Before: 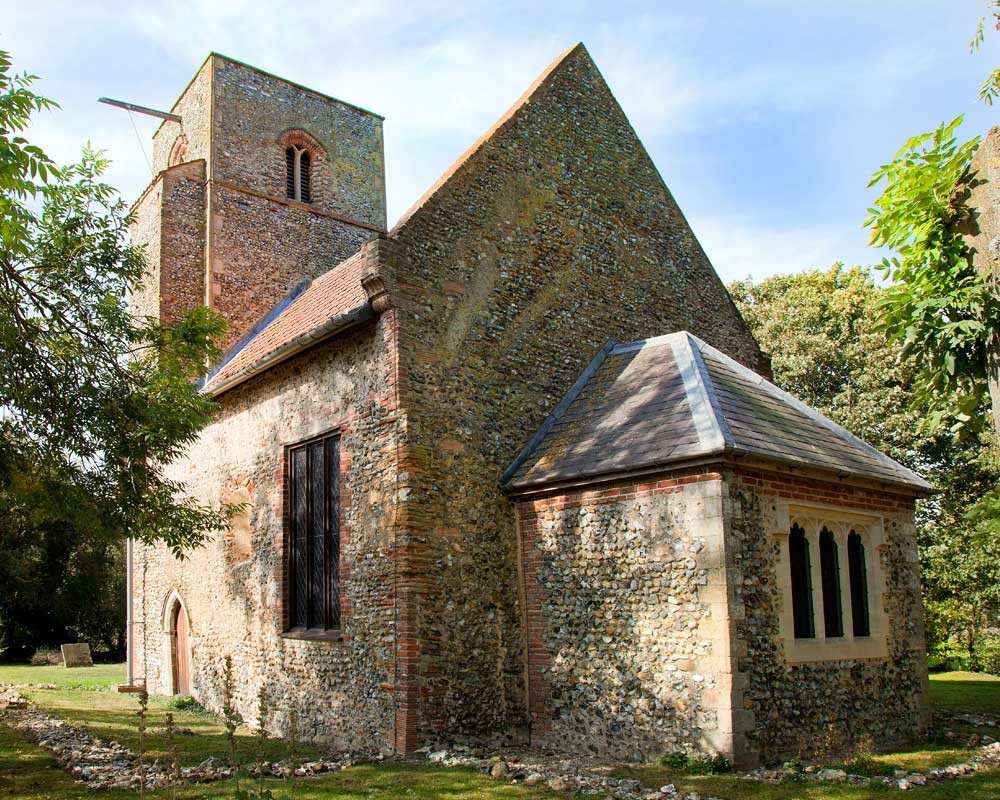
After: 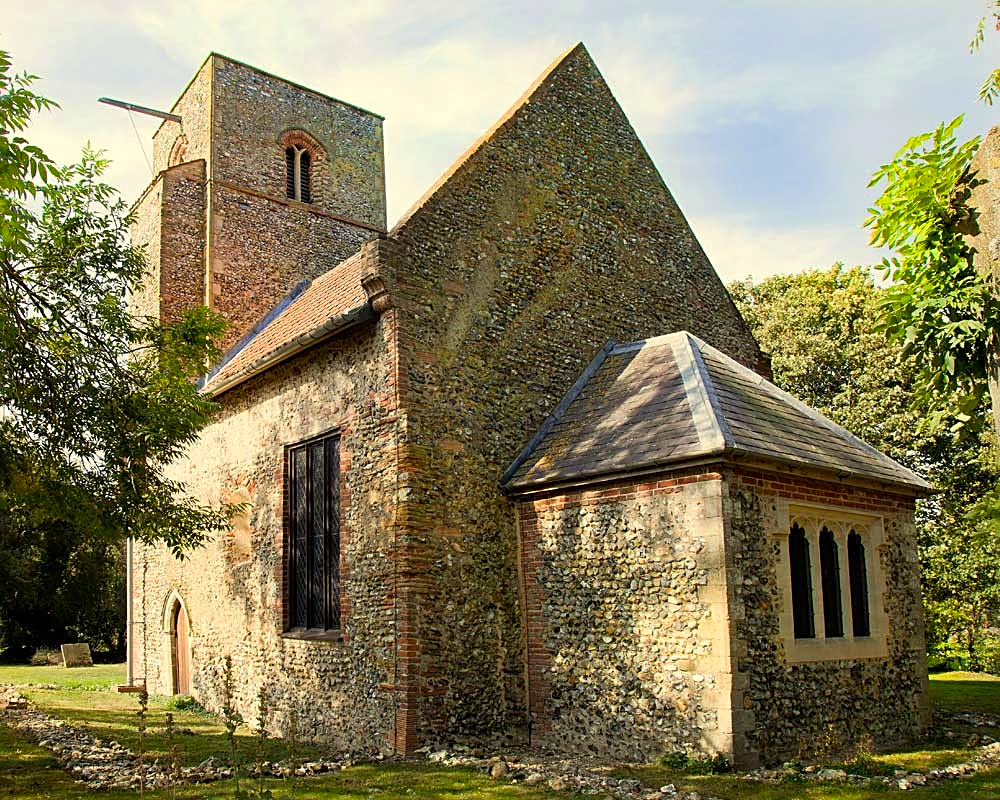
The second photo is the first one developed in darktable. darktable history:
color correction: highlights a* 1.39, highlights b* 17.83
sharpen: on, module defaults
